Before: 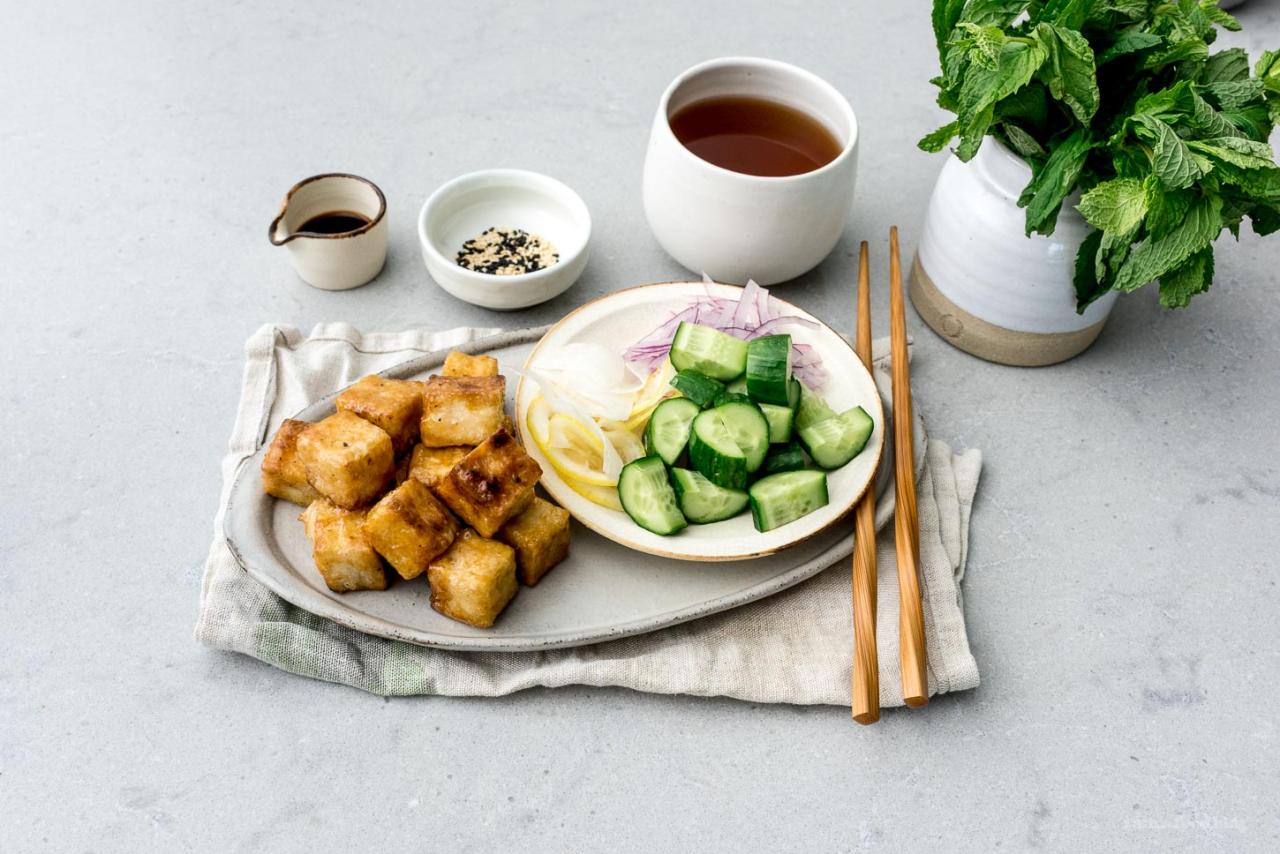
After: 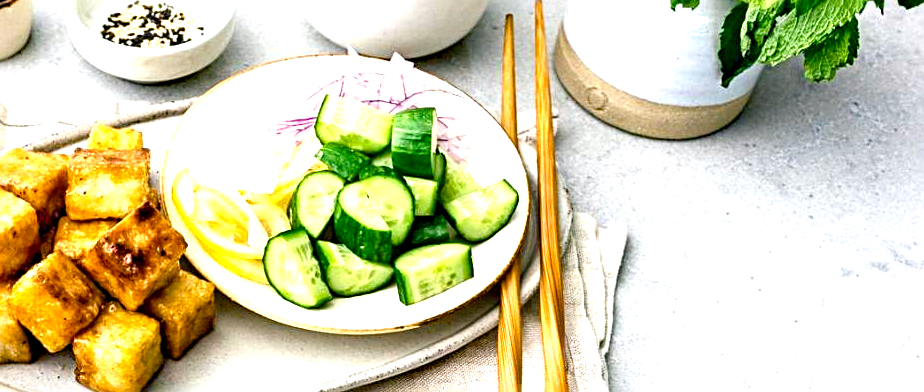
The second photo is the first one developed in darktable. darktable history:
sharpen: radius 3.128
crop and rotate: left 27.738%, top 26.687%, bottom 27.335%
exposure: black level correction 0, exposure 1.194 EV, compensate exposure bias true, compensate highlight preservation false
haze removal: compatibility mode true, adaptive false
color balance rgb: shadows lift › chroma 2.052%, shadows lift › hue 216.62°, power › hue 62.15°, highlights gain › chroma 0.247%, highlights gain › hue 330.68°, linear chroma grading › global chroma 15.595%, perceptual saturation grading › global saturation 20%, perceptual saturation grading › highlights -25.483%, perceptual saturation grading › shadows 24.114%
